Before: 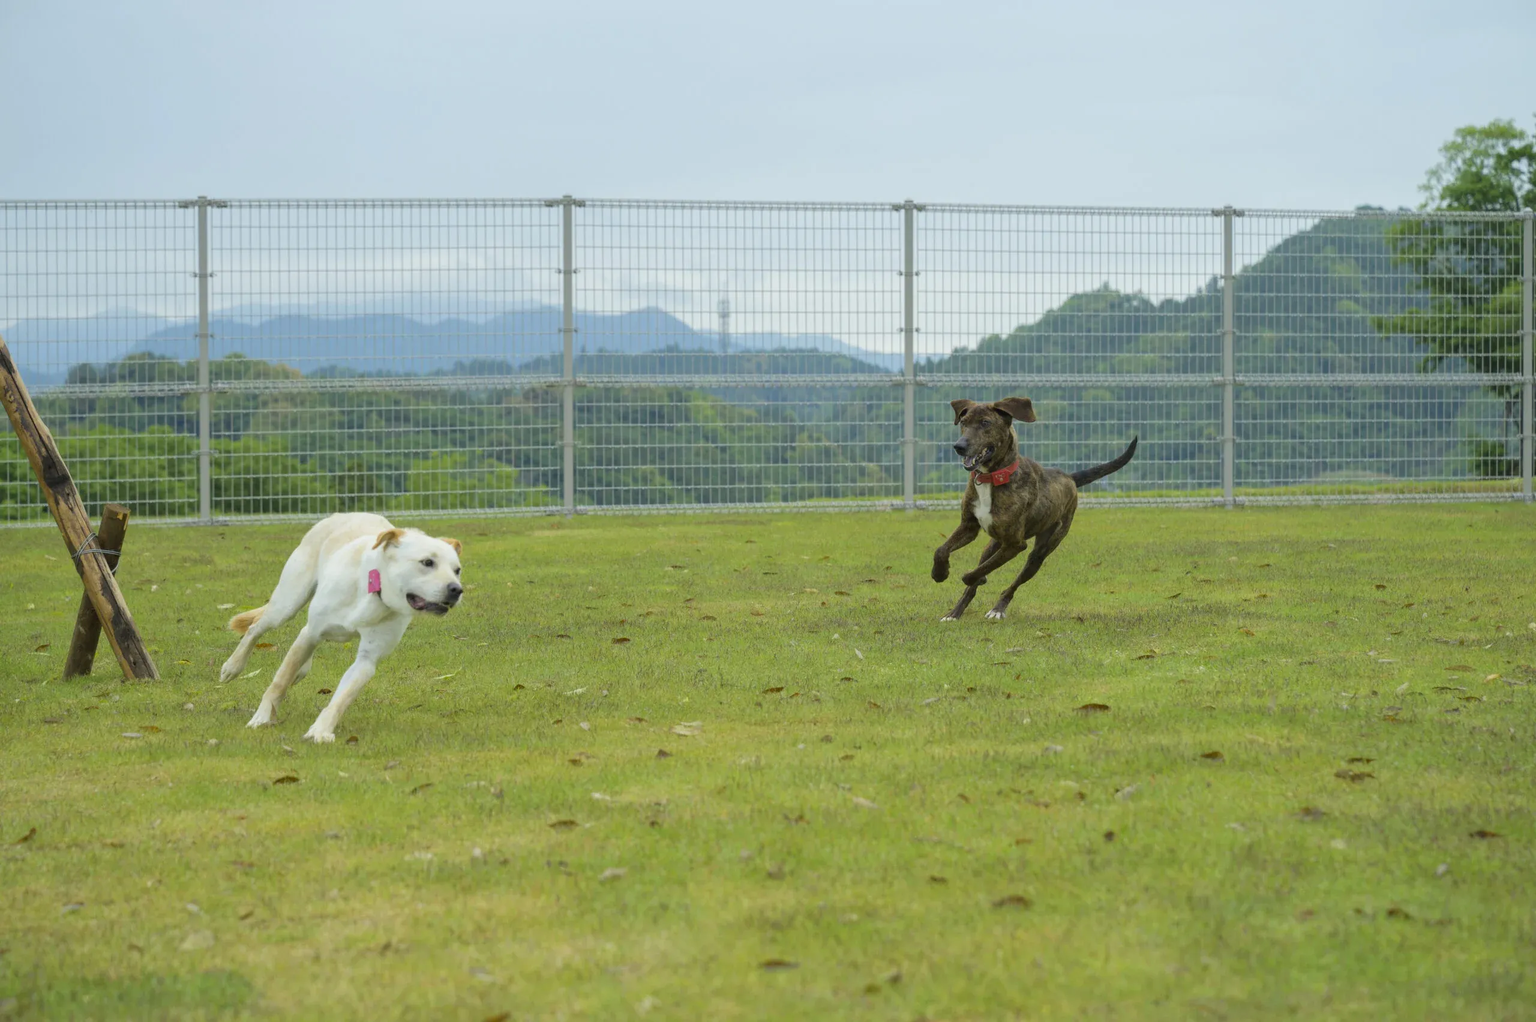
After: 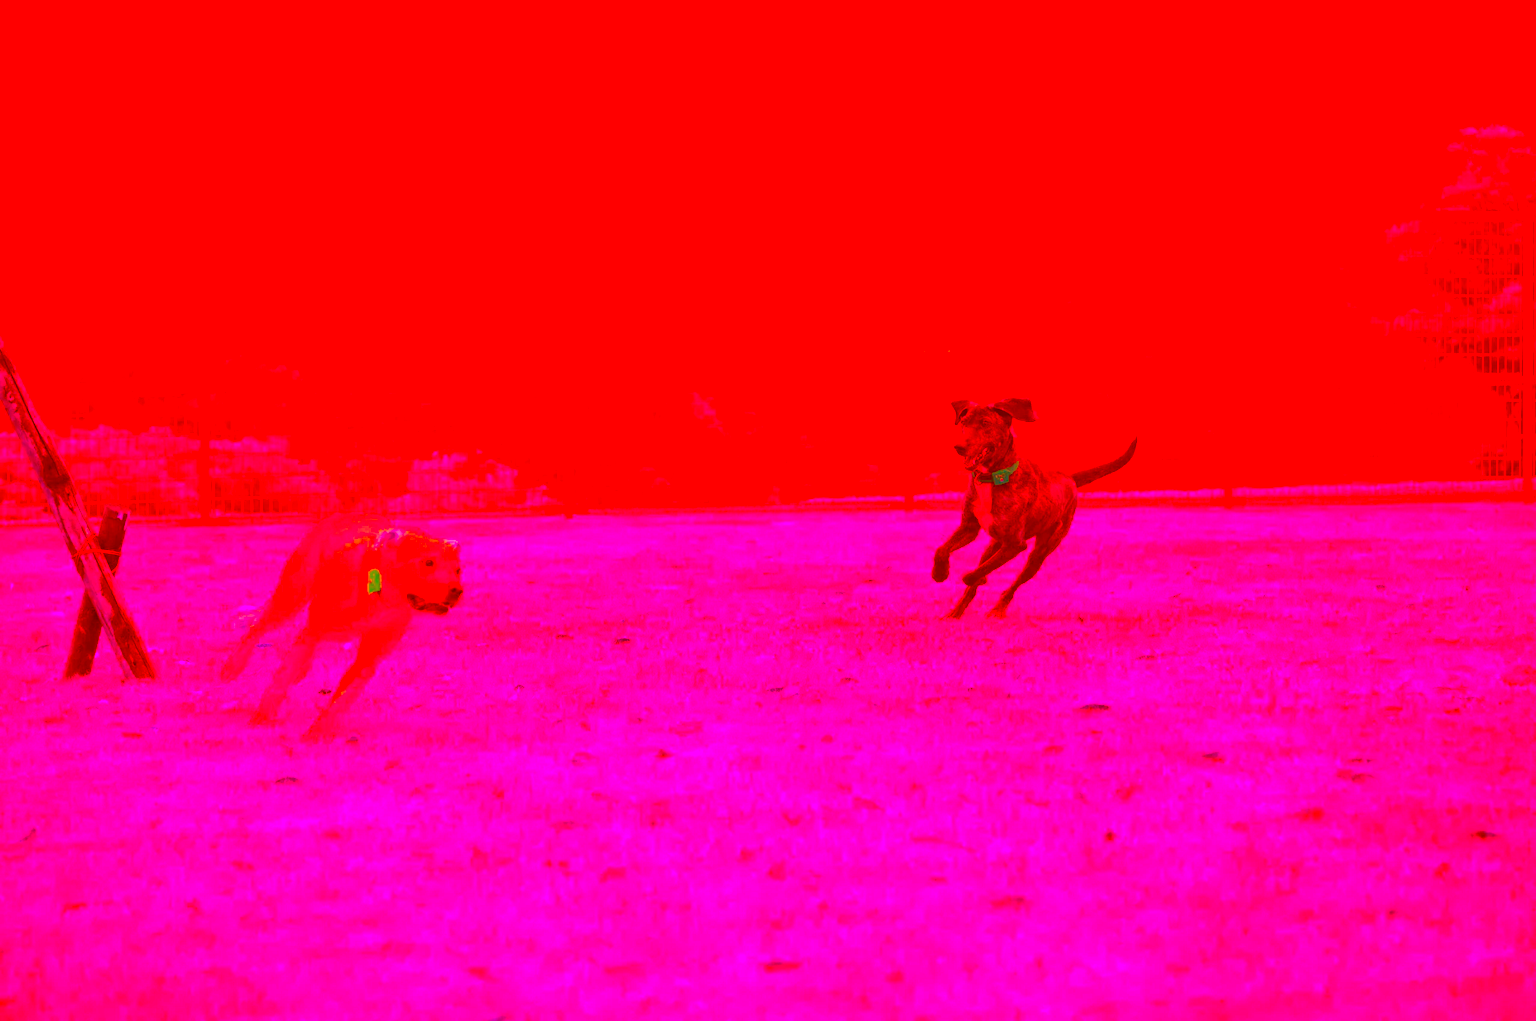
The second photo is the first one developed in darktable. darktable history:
color correction: highlights a* -39.58, highlights b* -39.21, shadows a* -39.2, shadows b* -39.47, saturation -2.96
